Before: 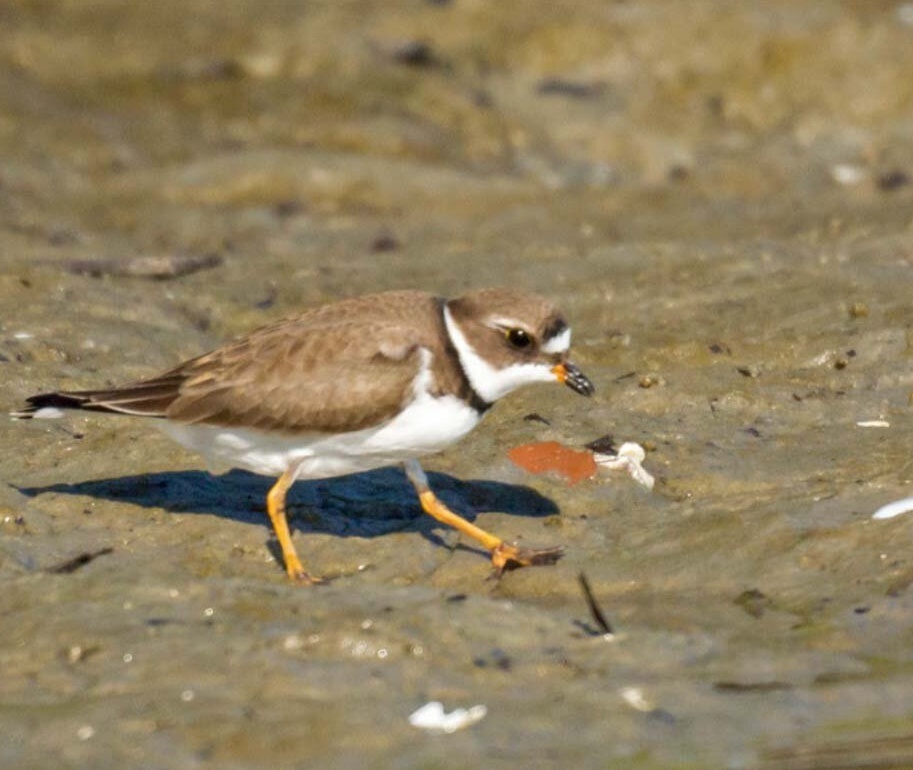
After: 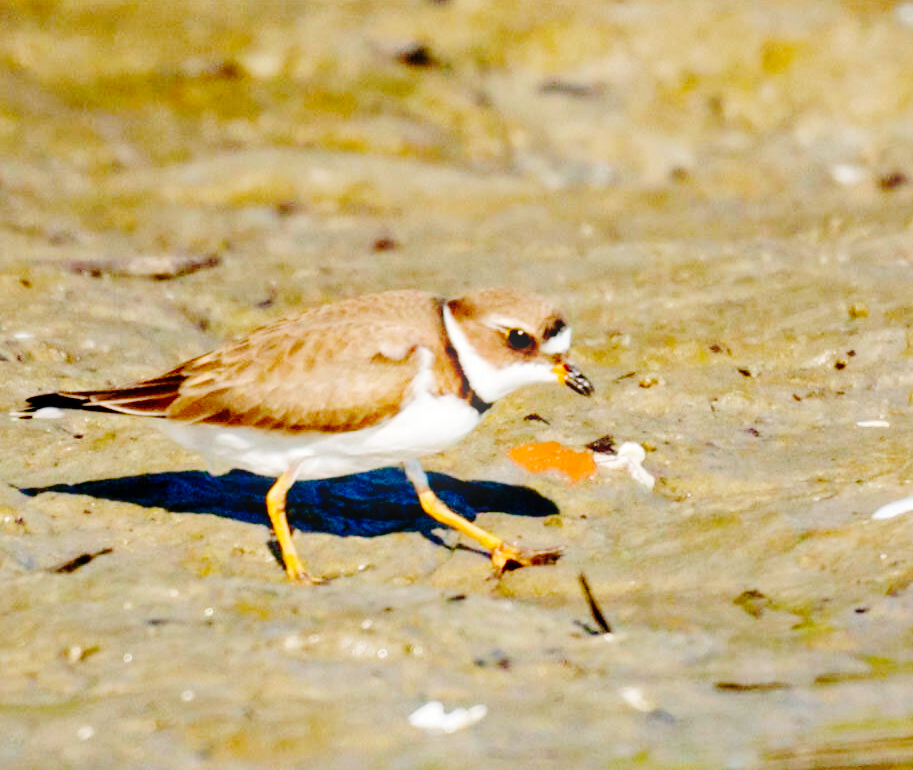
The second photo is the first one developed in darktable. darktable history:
bloom: size 9%, threshold 100%, strength 7%
base curve: curves: ch0 [(0, 0) (0.036, 0.01) (0.123, 0.254) (0.258, 0.504) (0.507, 0.748) (1, 1)], preserve colors none
